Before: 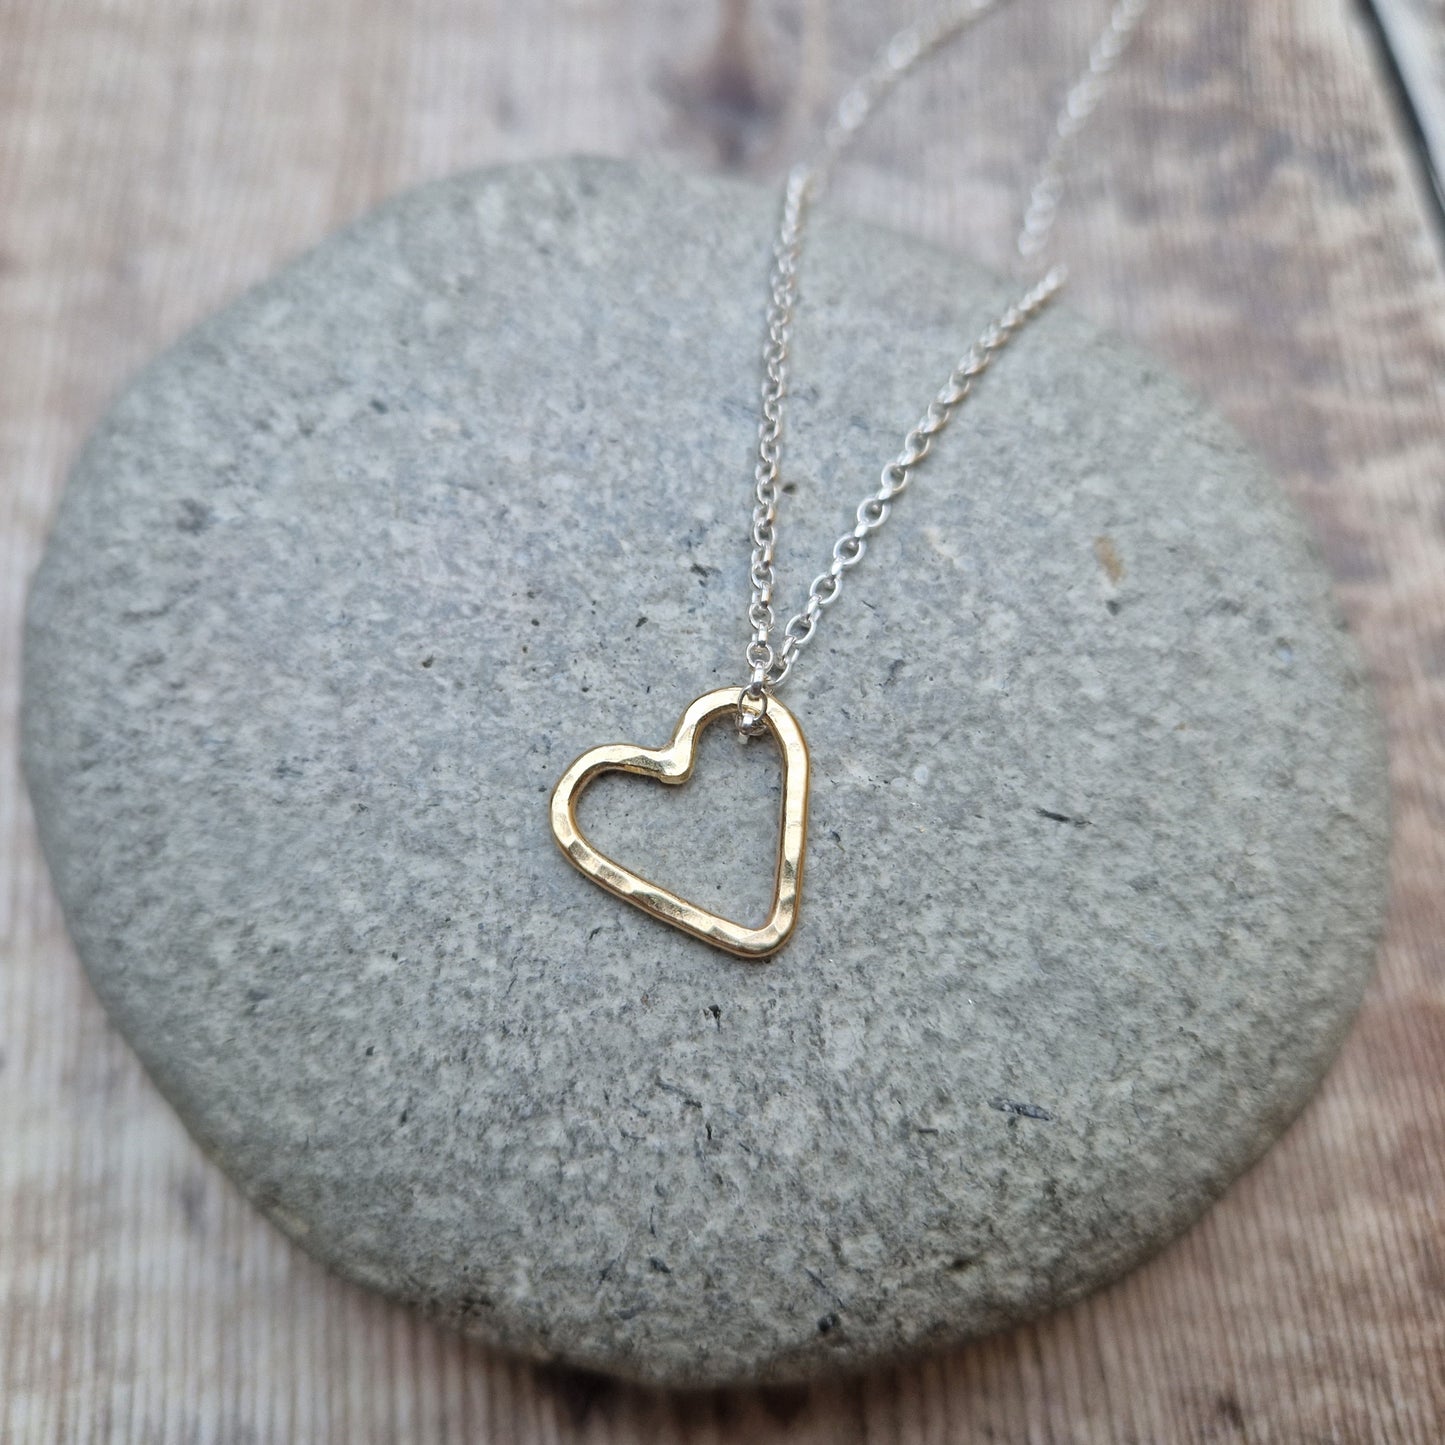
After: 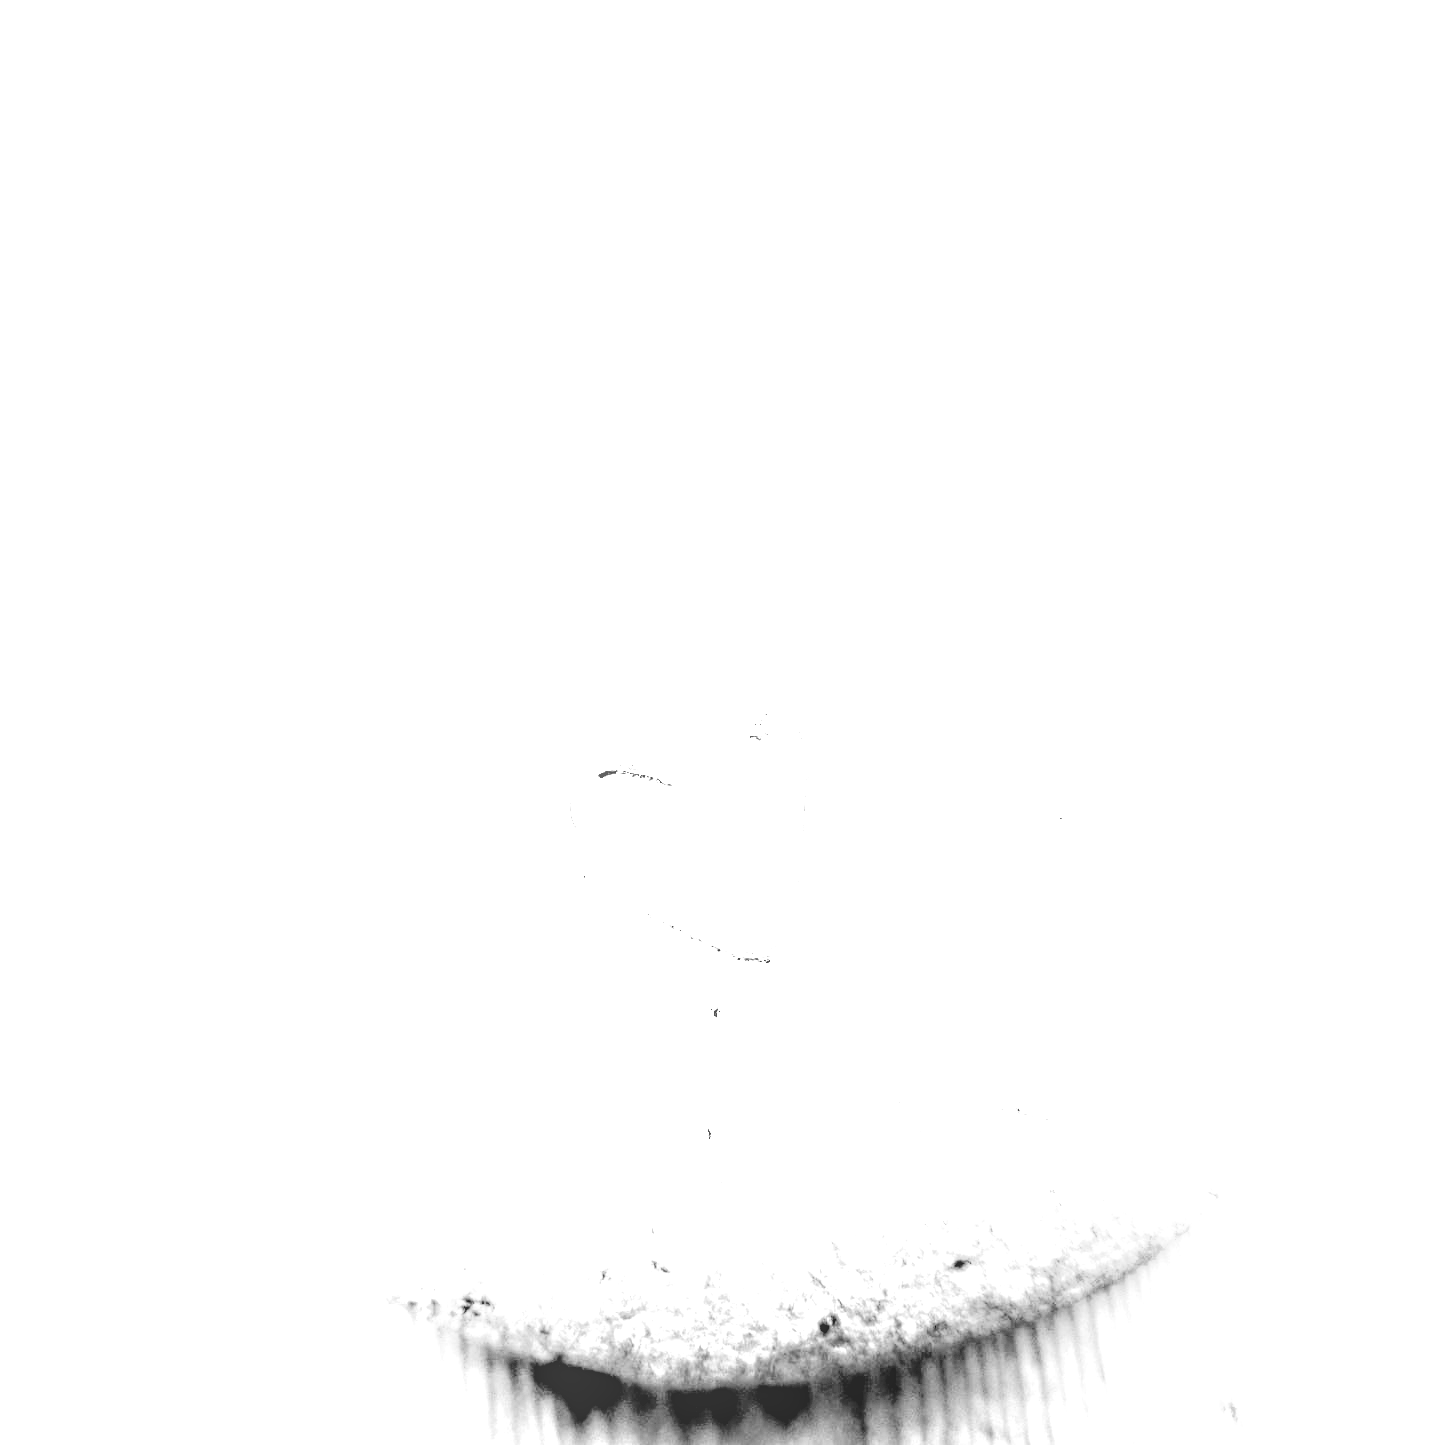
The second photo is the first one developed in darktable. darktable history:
shadows and highlights: shadows -40.15, highlights 62.88, soften with gaussian
exposure: black level correction 0.016, exposure 1.774 EV, compensate highlight preservation false
color balance rgb: perceptual brilliance grading › highlights 14.29%, perceptual brilliance grading › mid-tones -5.92%, perceptual brilliance grading › shadows -26.83%, global vibrance 31.18%
local contrast: on, module defaults
contrast brightness saturation: contrast 0.07, brightness 0.18, saturation 0.4
monochrome: a 14.95, b -89.96
